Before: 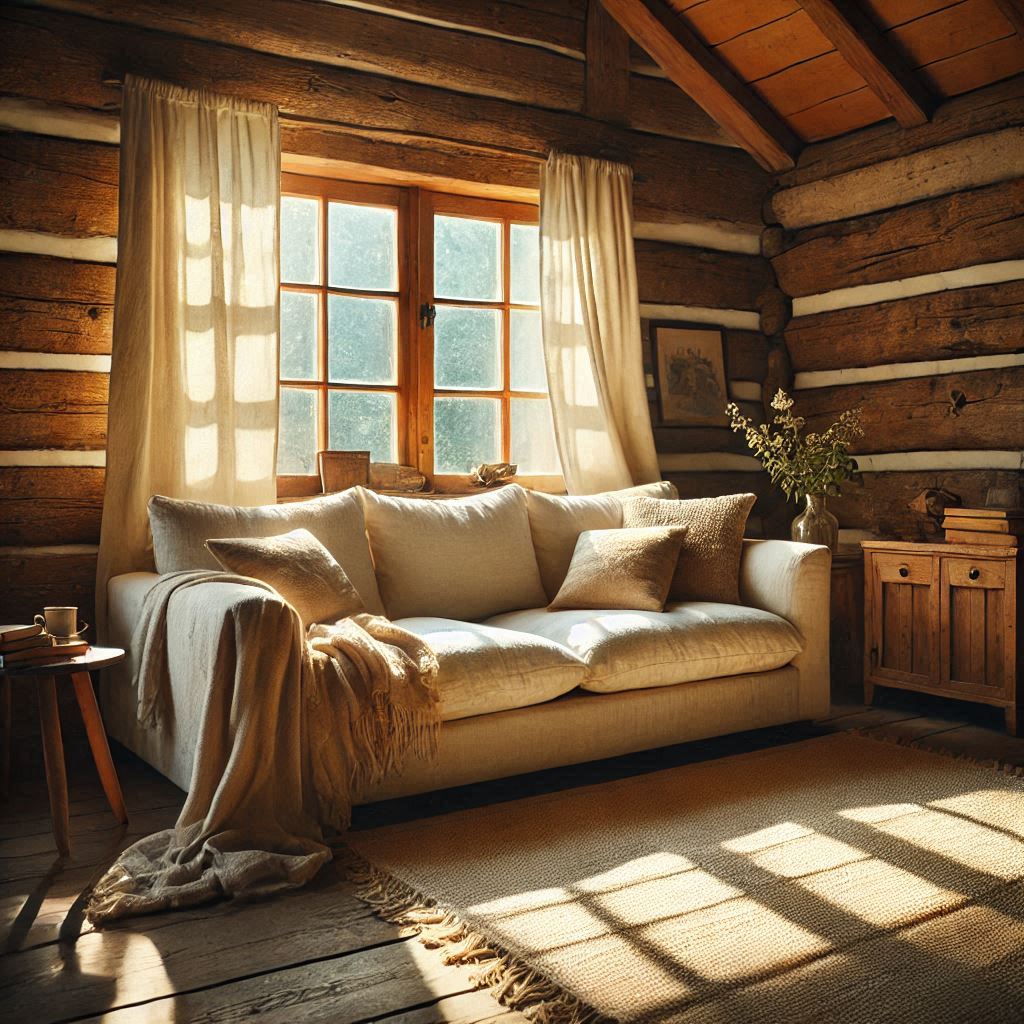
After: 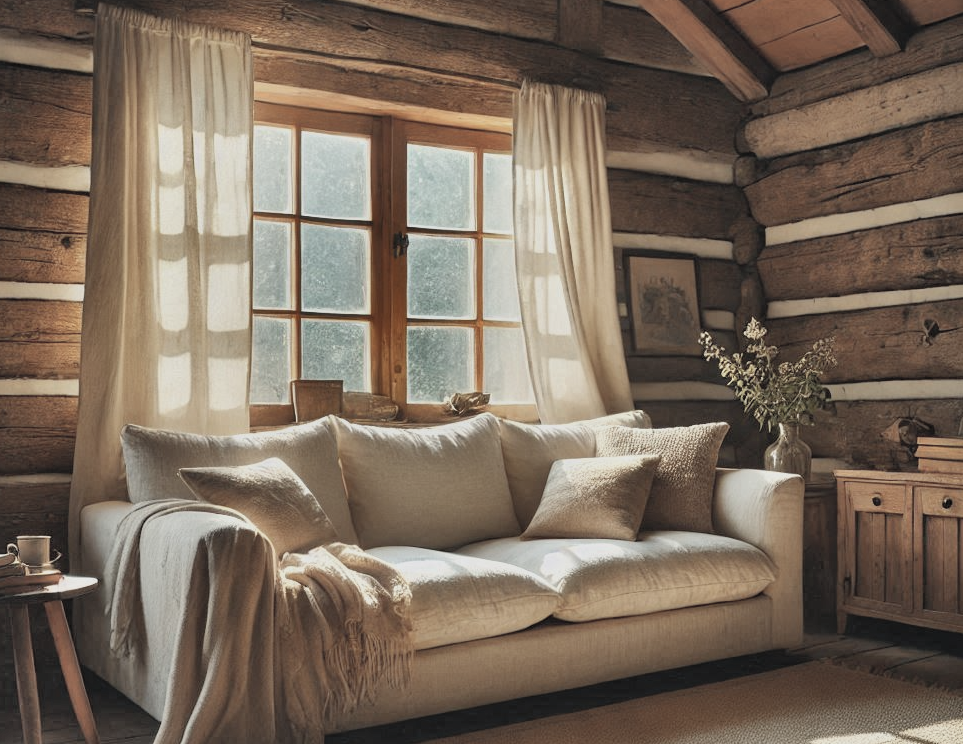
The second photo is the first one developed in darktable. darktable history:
contrast brightness saturation: brightness 0.189, saturation -0.486
shadows and highlights: shadows 81.66, white point adjustment -8.89, highlights -61.42, soften with gaussian
crop: left 2.689%, top 6.993%, right 3.175%, bottom 20.257%
